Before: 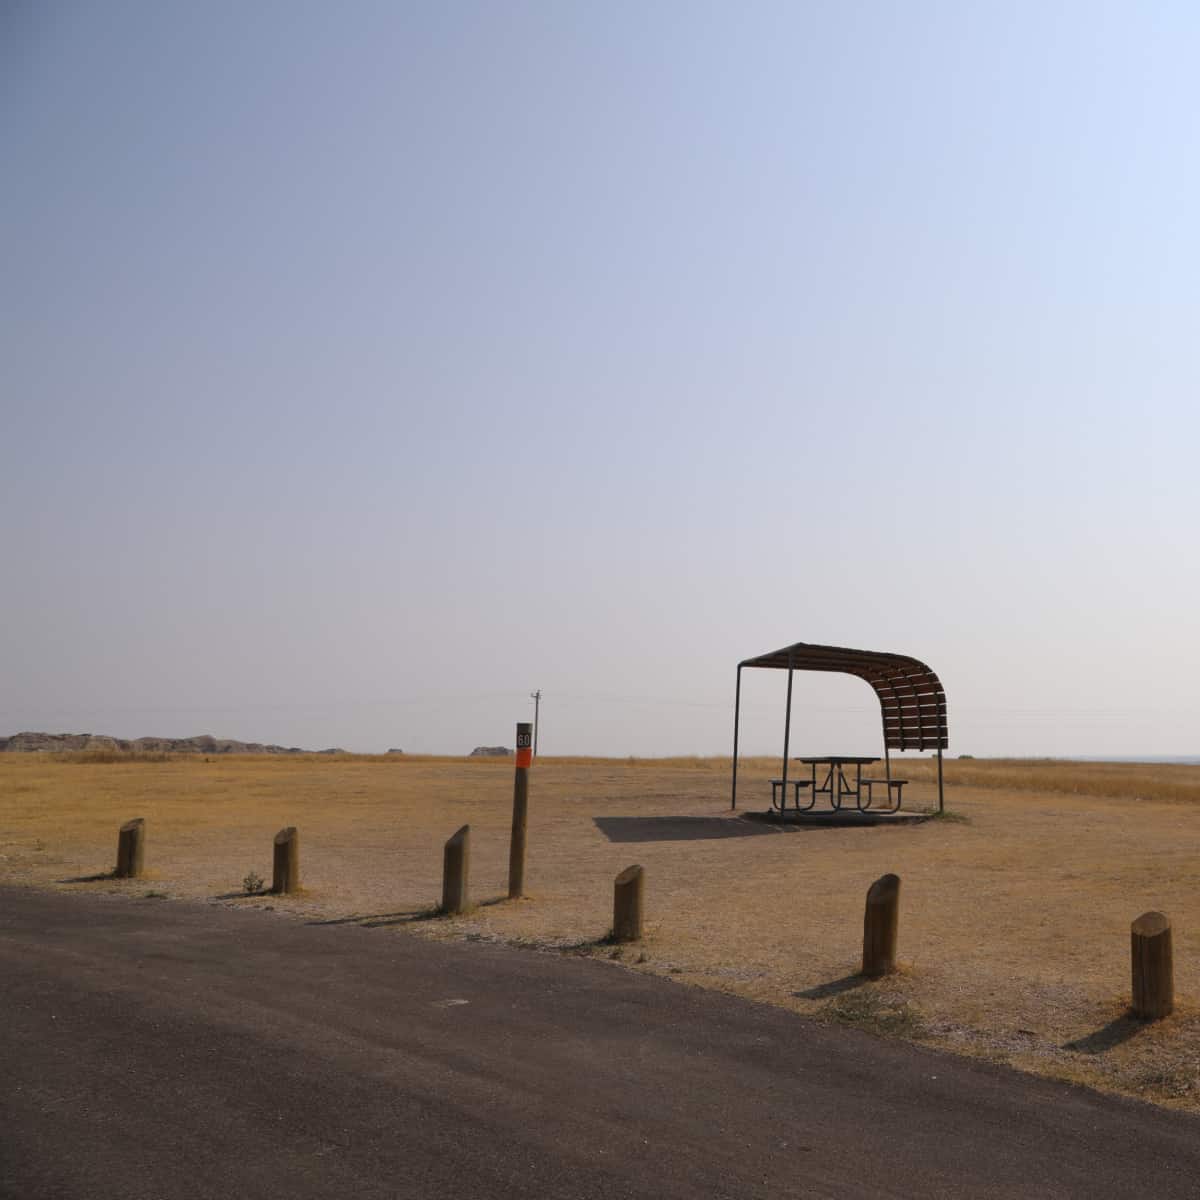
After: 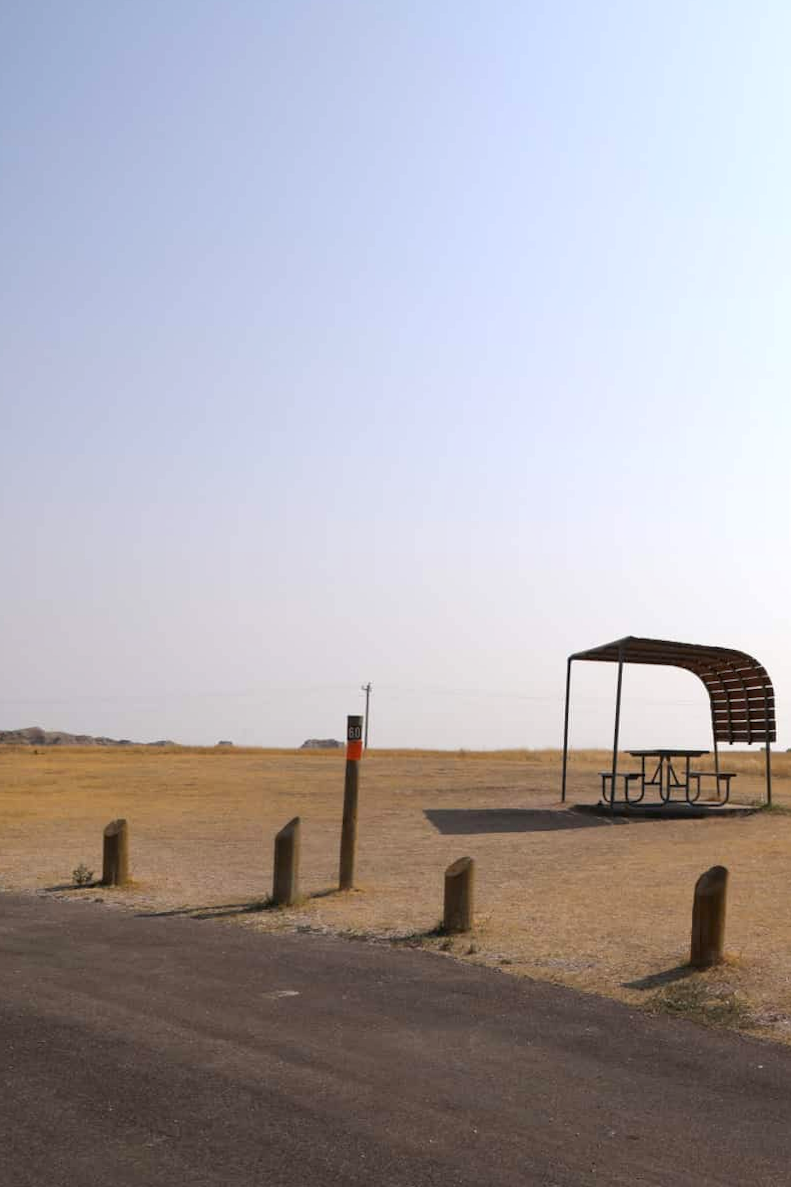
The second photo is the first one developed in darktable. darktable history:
contrast equalizer: octaves 7, y [[0.6 ×6], [0.55 ×6], [0 ×6], [0 ×6], [0 ×6]], mix 0.15
exposure: black level correction 0.001, exposure 0.5 EV, compensate exposure bias true, compensate highlight preservation false
crop and rotate: left 14.292%, right 19.041%
rotate and perspective: rotation 0.174°, lens shift (vertical) 0.013, lens shift (horizontal) 0.019, shear 0.001, automatic cropping original format, crop left 0.007, crop right 0.991, crop top 0.016, crop bottom 0.997
